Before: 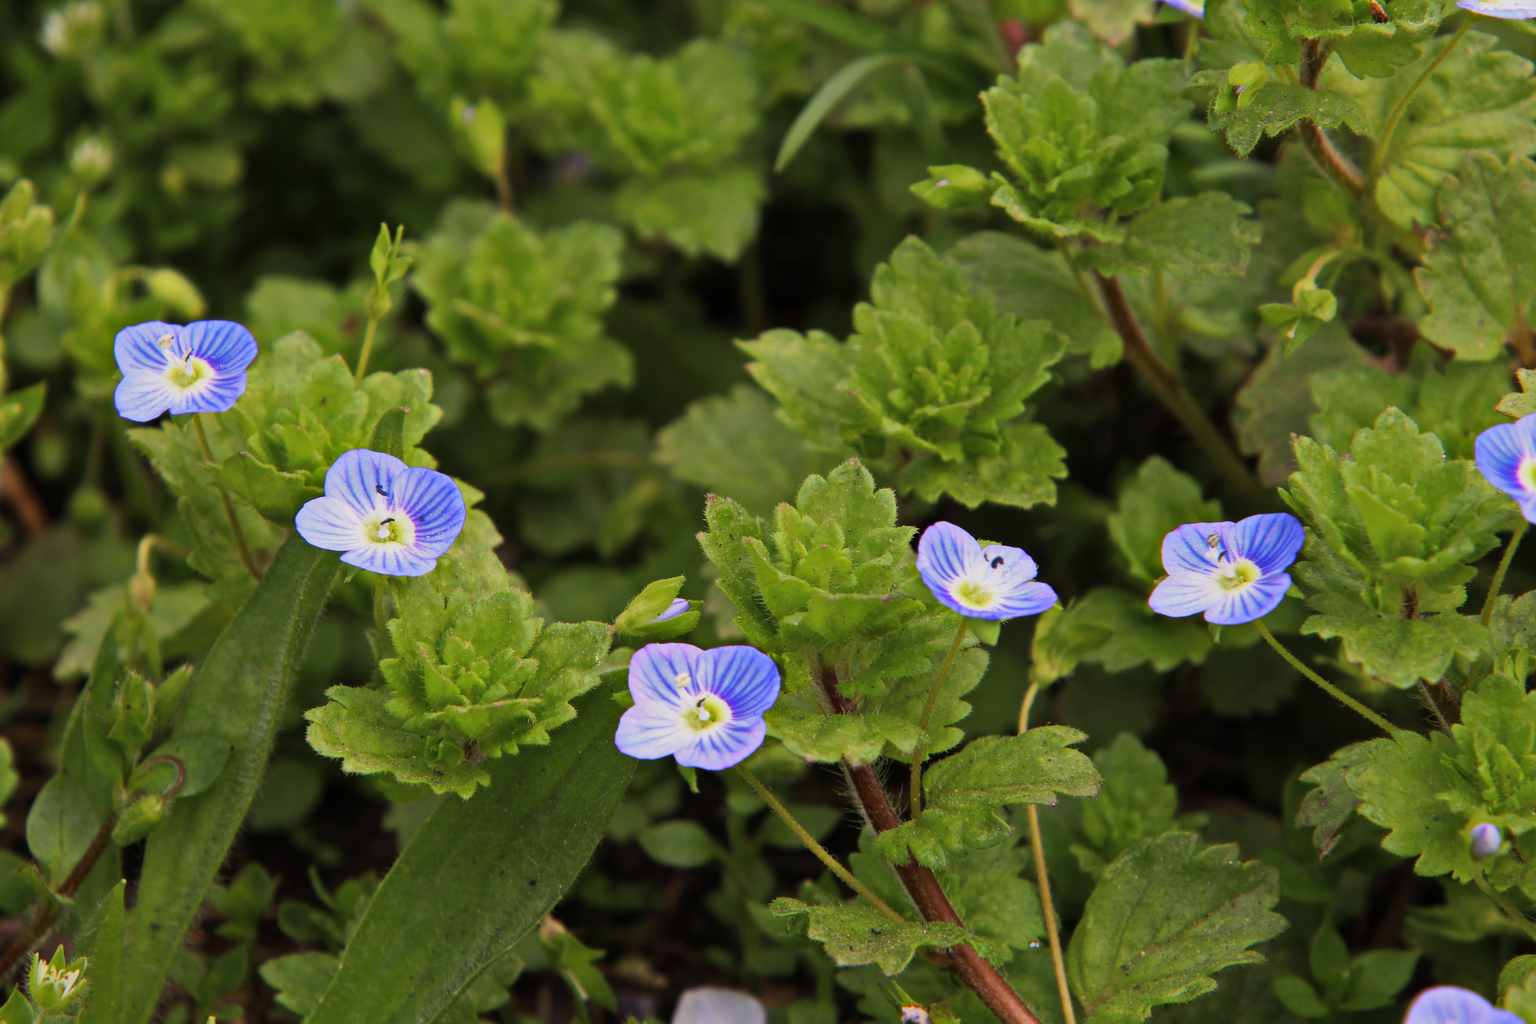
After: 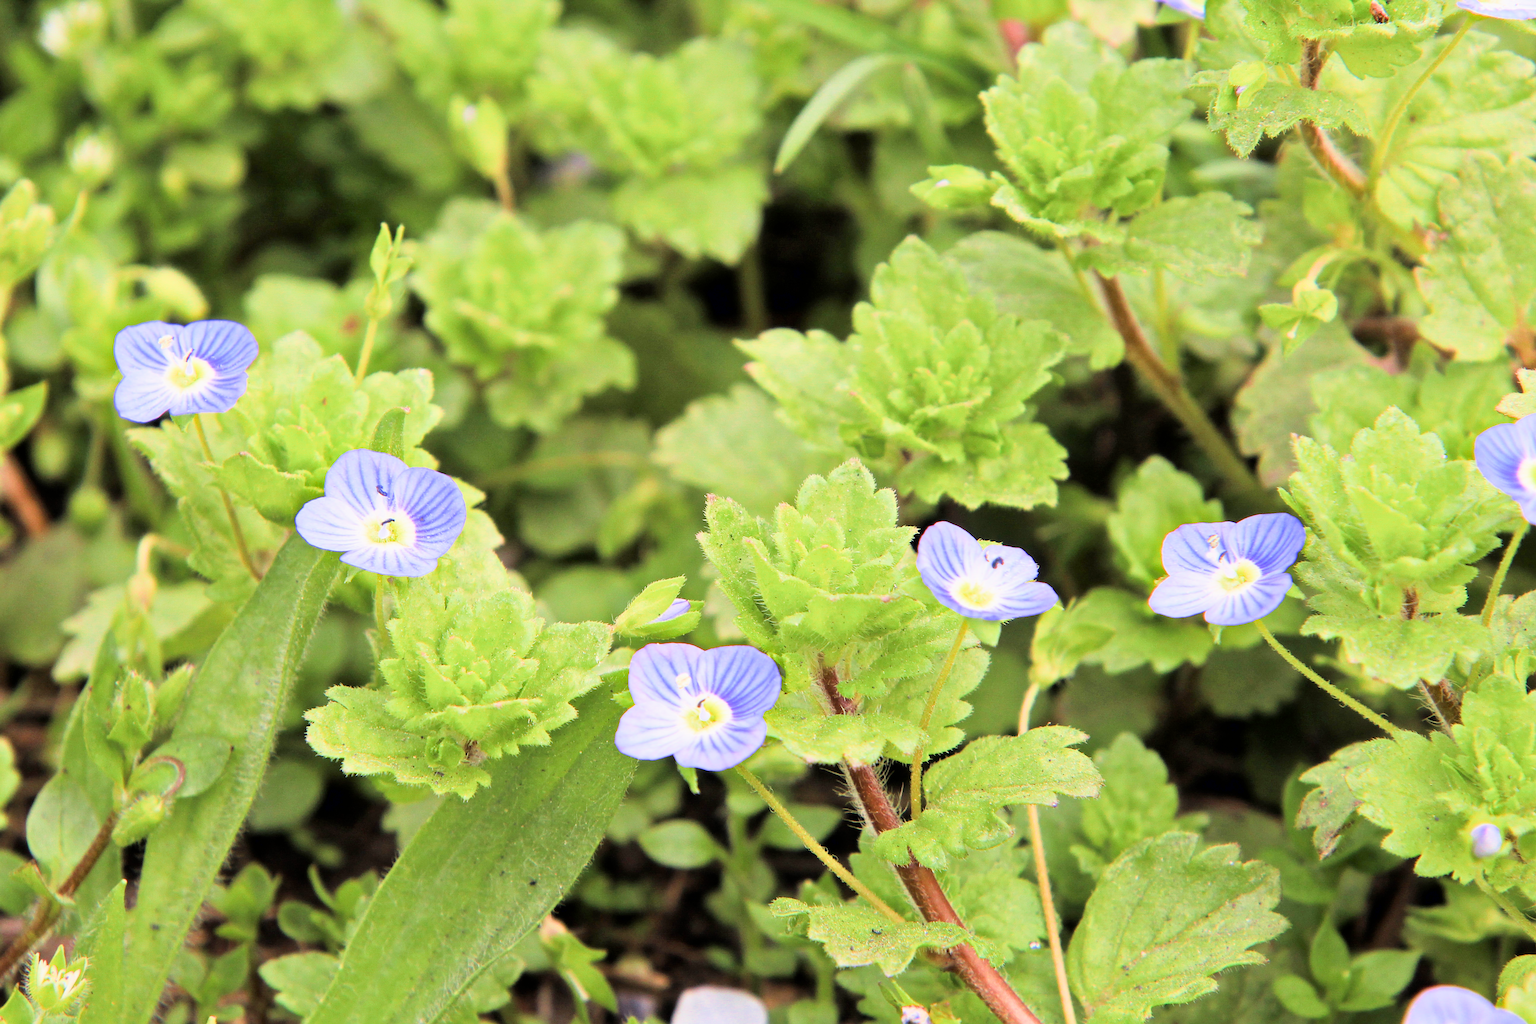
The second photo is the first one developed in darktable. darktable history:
sharpen: on, module defaults
white balance: red 1.009, blue 1.027
exposure: black level correction 0.001, exposure 2.607 EV, compensate exposure bias true, compensate highlight preservation false
filmic rgb: black relative exposure -9.22 EV, white relative exposure 6.77 EV, hardness 3.07, contrast 1.05
